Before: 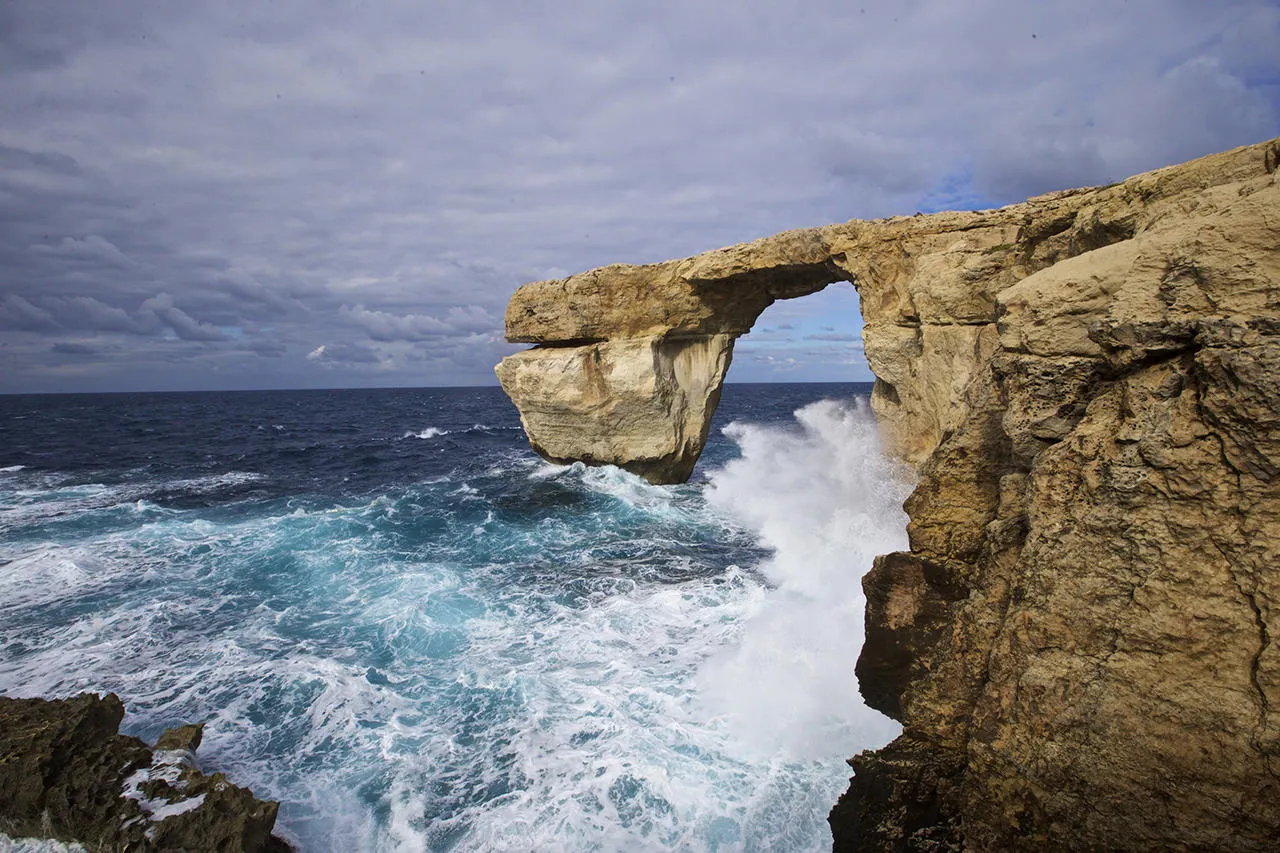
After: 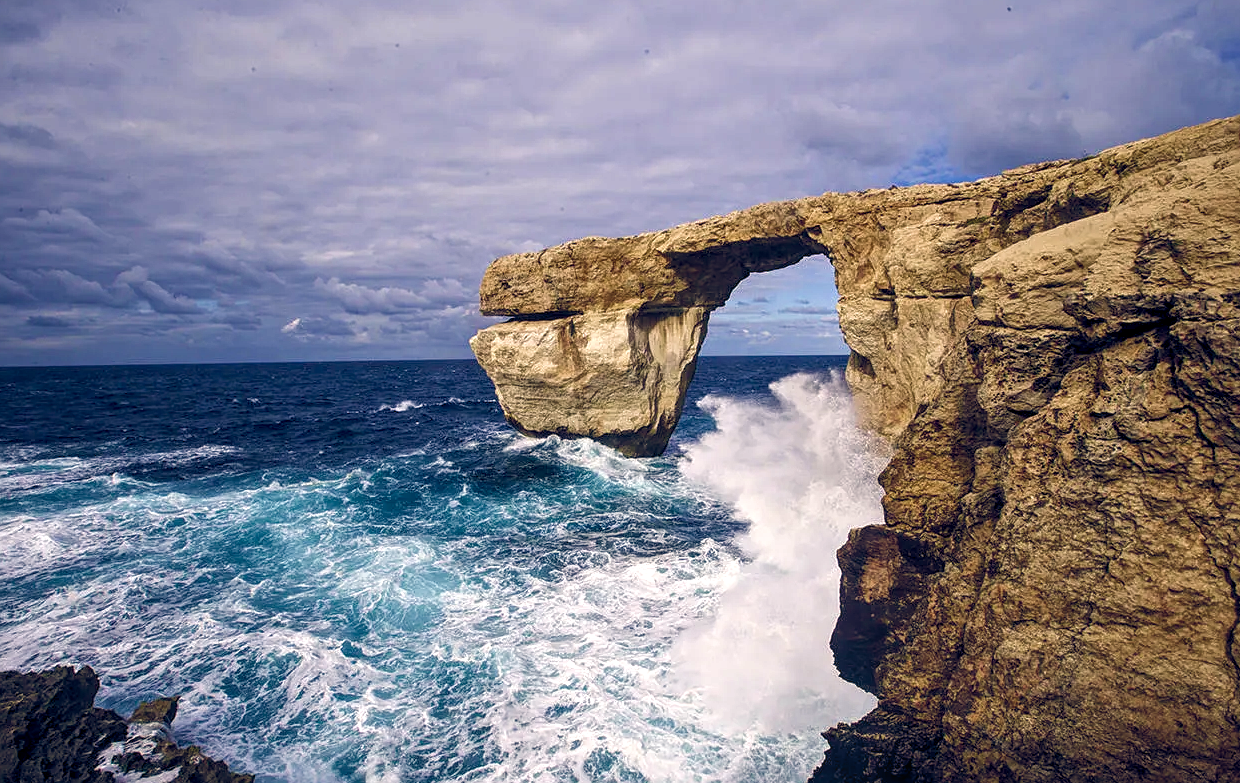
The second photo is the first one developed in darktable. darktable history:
crop: left 1.964%, top 3.251%, right 1.122%, bottom 4.933%
color balance rgb: highlights gain › chroma 2.94%, highlights gain › hue 60.57°, global offset › chroma 0.25%, global offset › hue 256.52°, perceptual saturation grading › global saturation 20%, perceptual saturation grading › highlights -50%, perceptual saturation grading › shadows 30%, contrast 15%
sharpen: radius 1.272, amount 0.305, threshold 0
exposure: compensate highlight preservation false
velvia: on, module defaults
local contrast: on, module defaults
color contrast: green-magenta contrast 1.1, blue-yellow contrast 1.1, unbound 0
